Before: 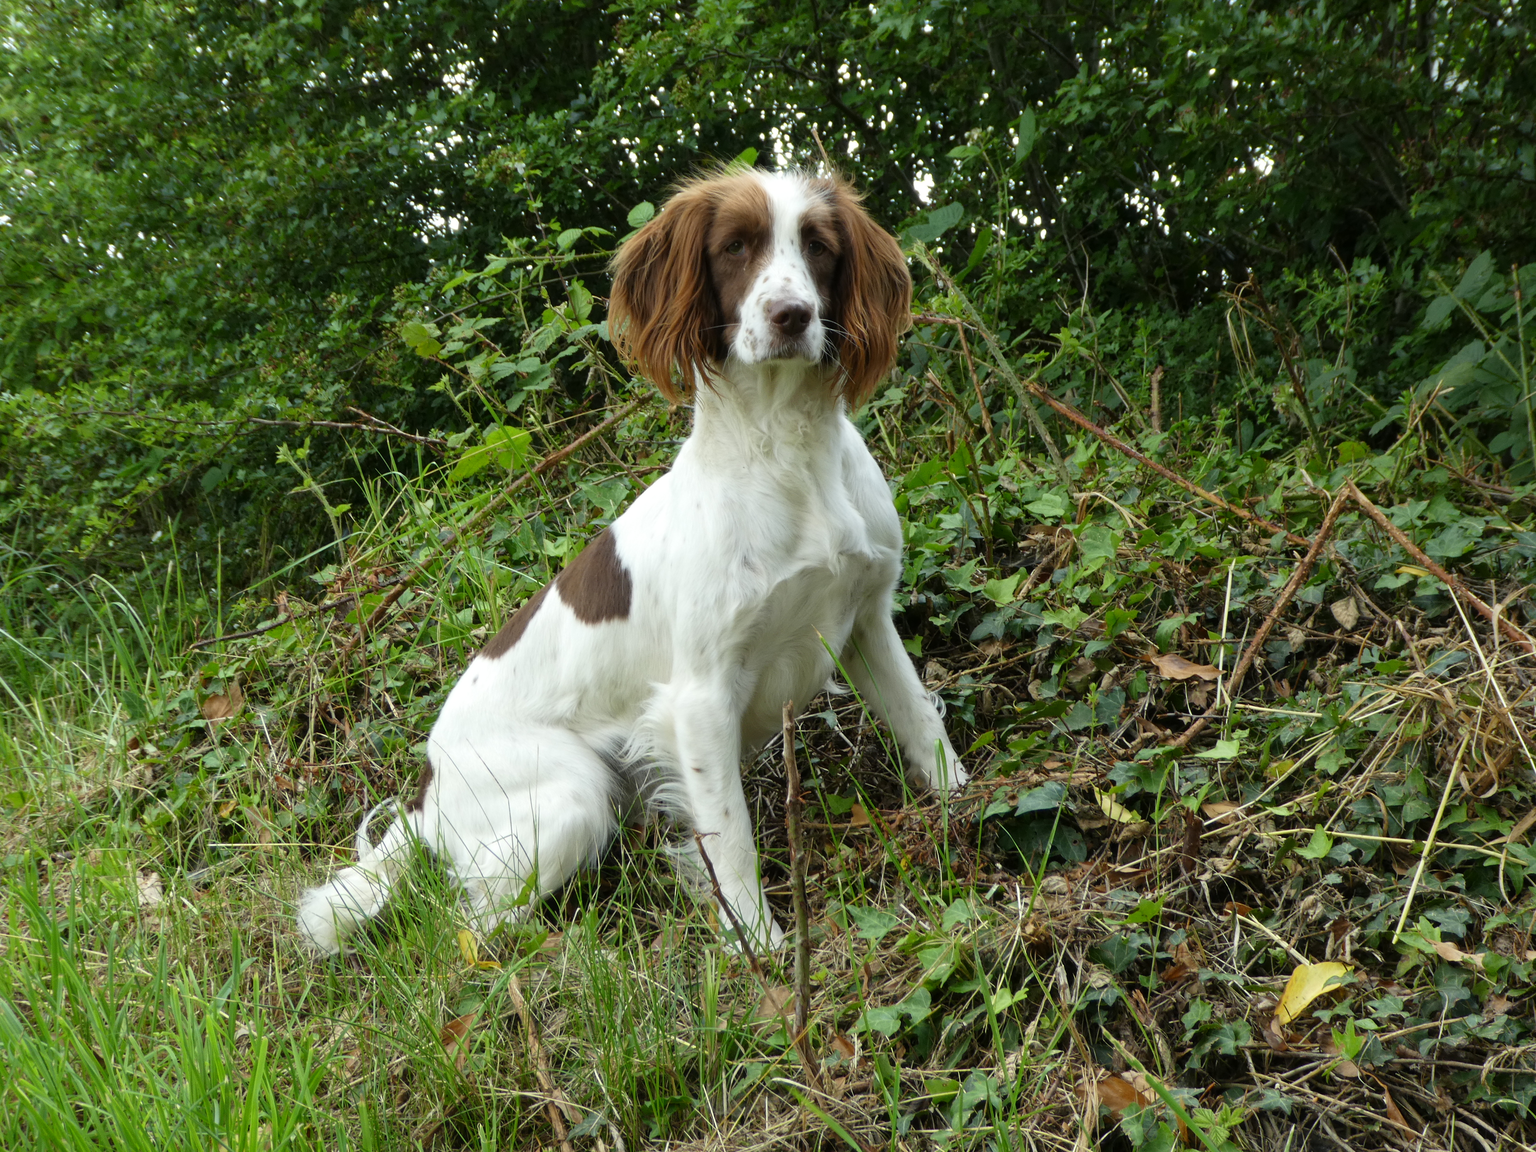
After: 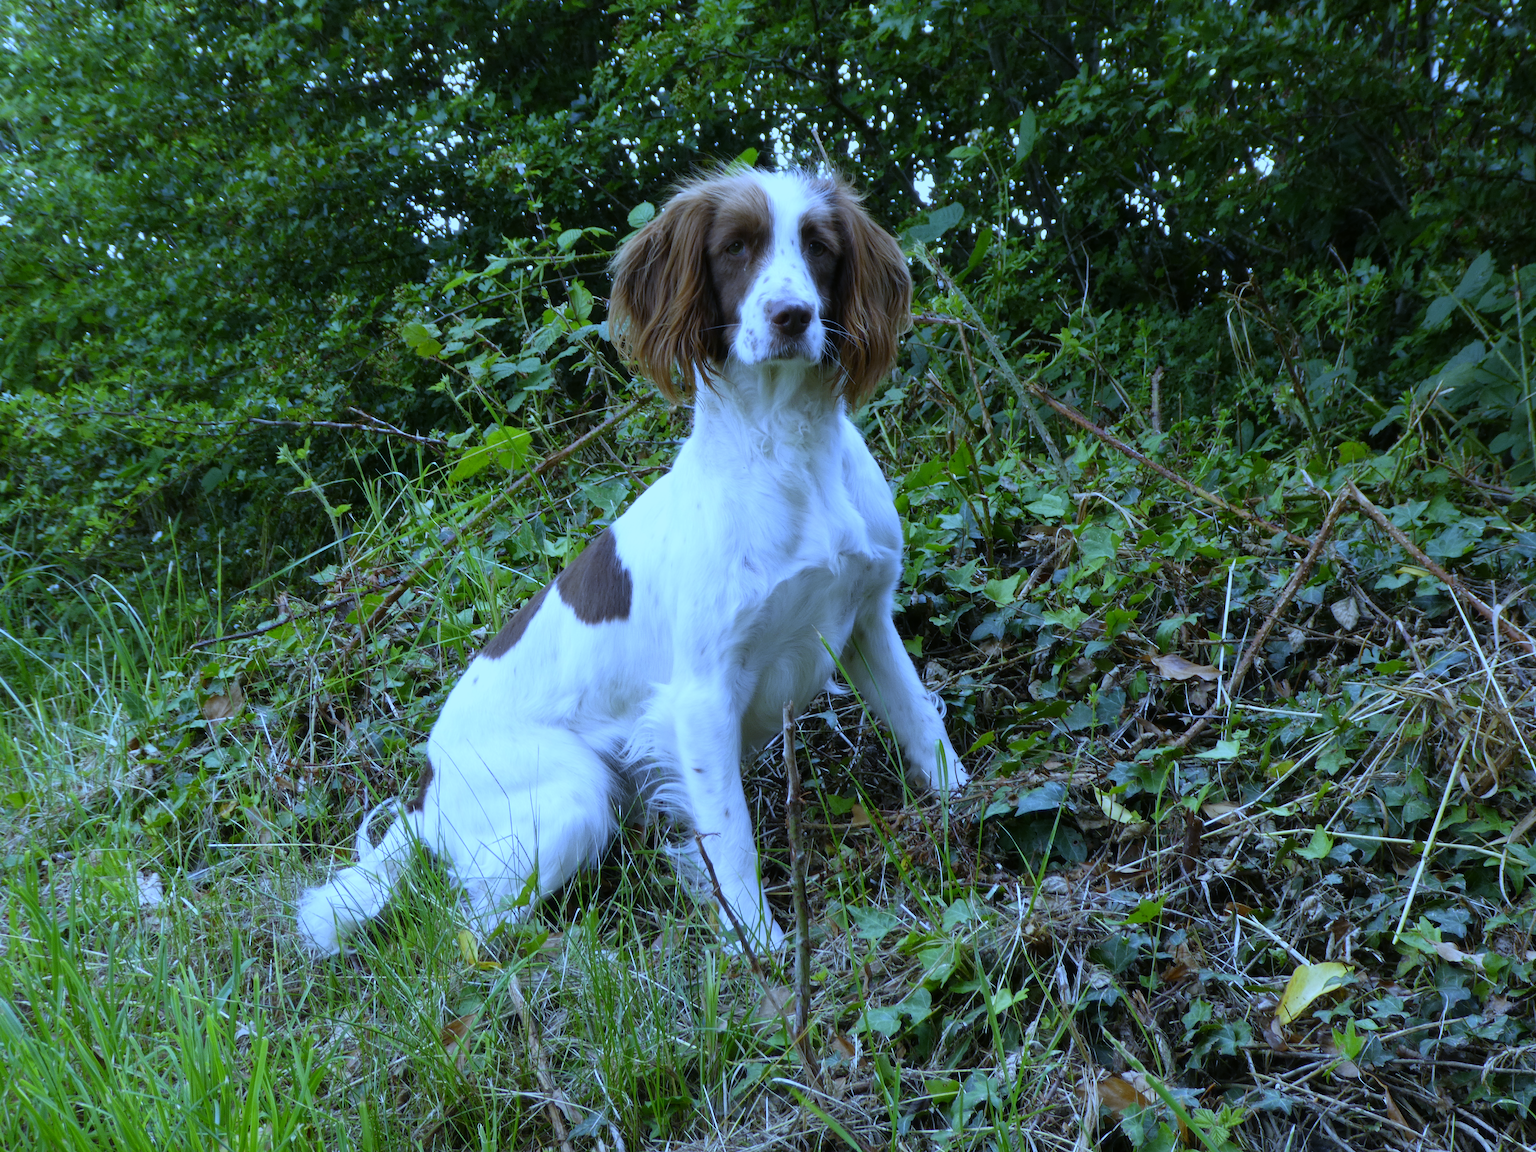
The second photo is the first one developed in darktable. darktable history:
exposure: exposure -0.153 EV, compensate highlight preservation false
white balance: red 0.766, blue 1.537
